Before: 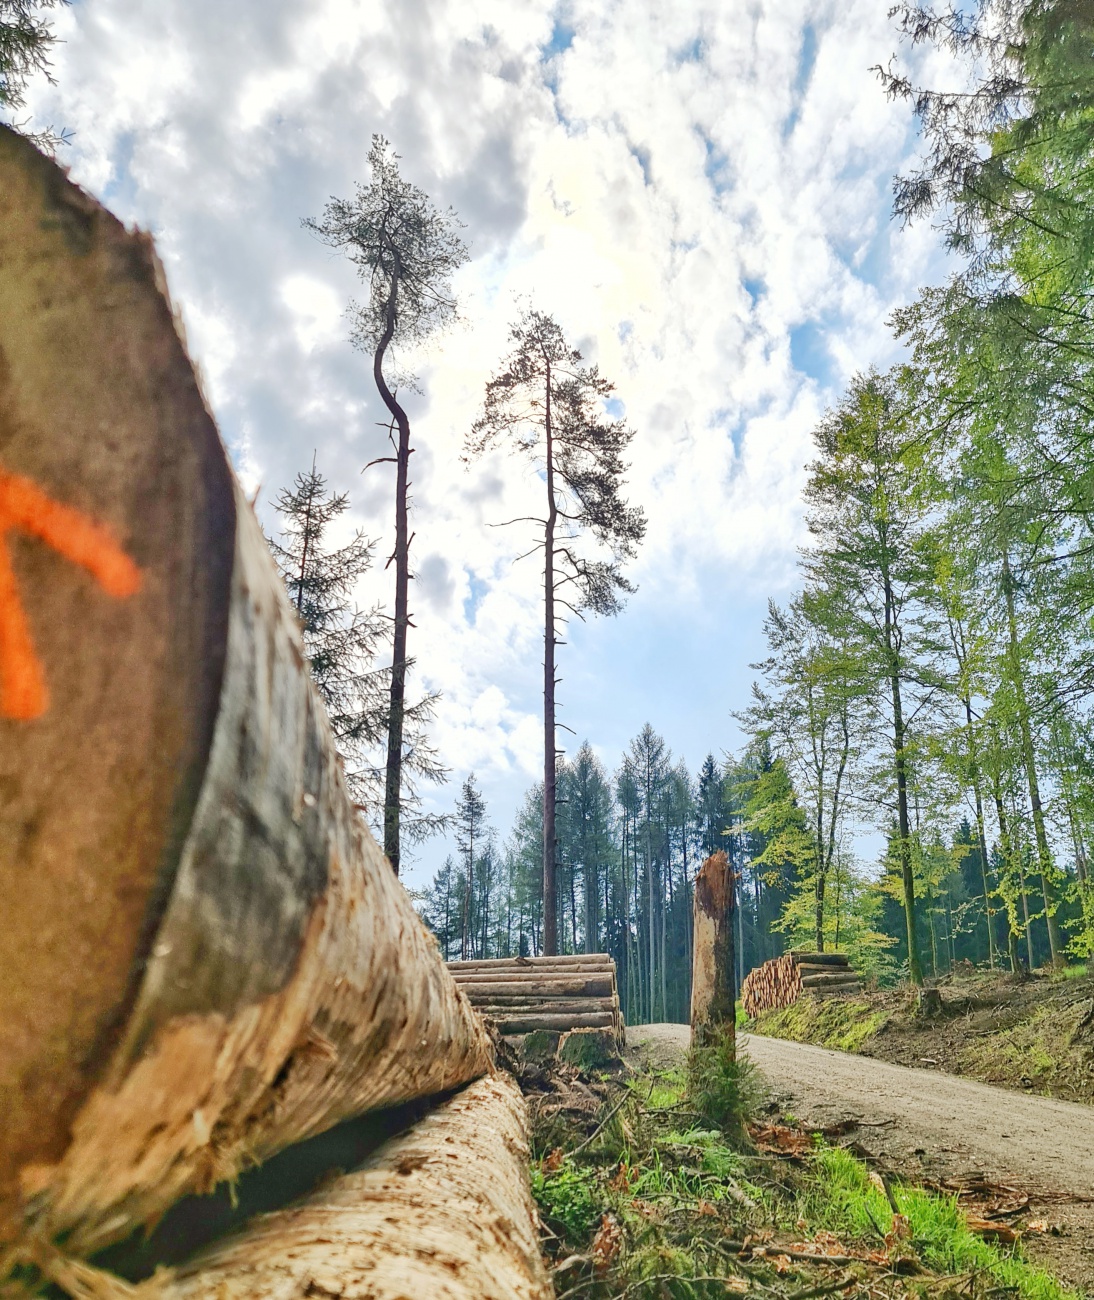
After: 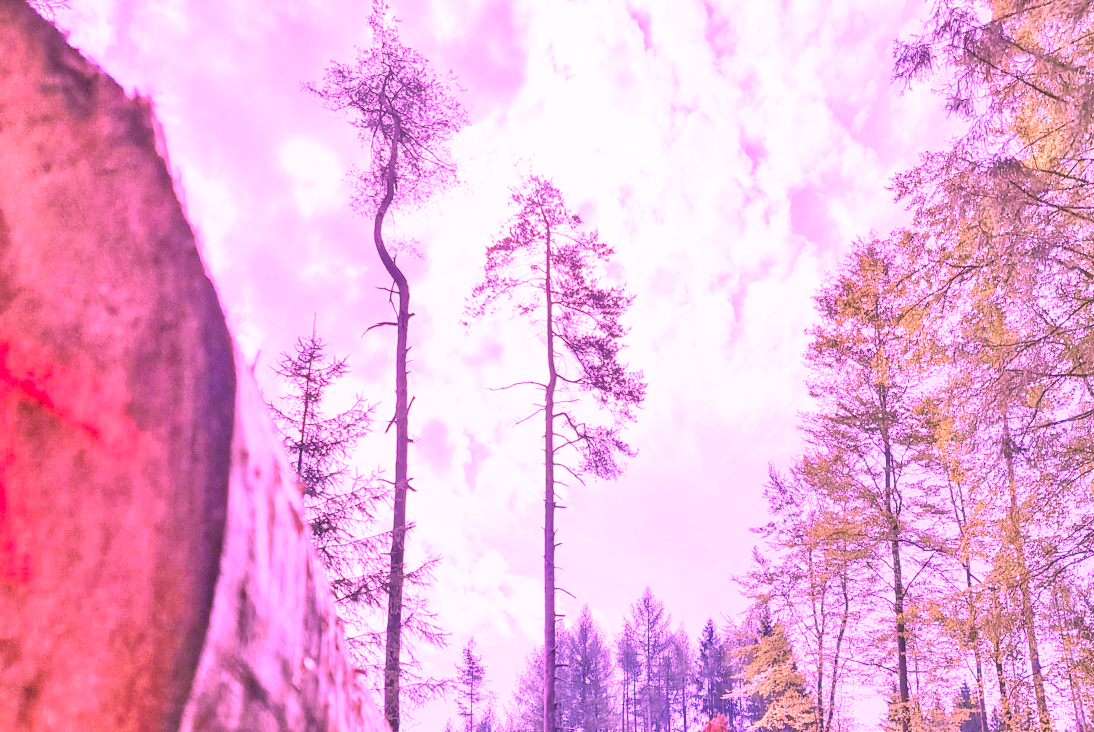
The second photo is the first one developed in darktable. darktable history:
local contrast: detail 109%
color calibration: illuminant custom, x 0.263, y 0.52, temperature 7022.49 K
exposure: exposure 0.951 EV, compensate highlight preservation false
crop and rotate: top 10.489%, bottom 33.18%
